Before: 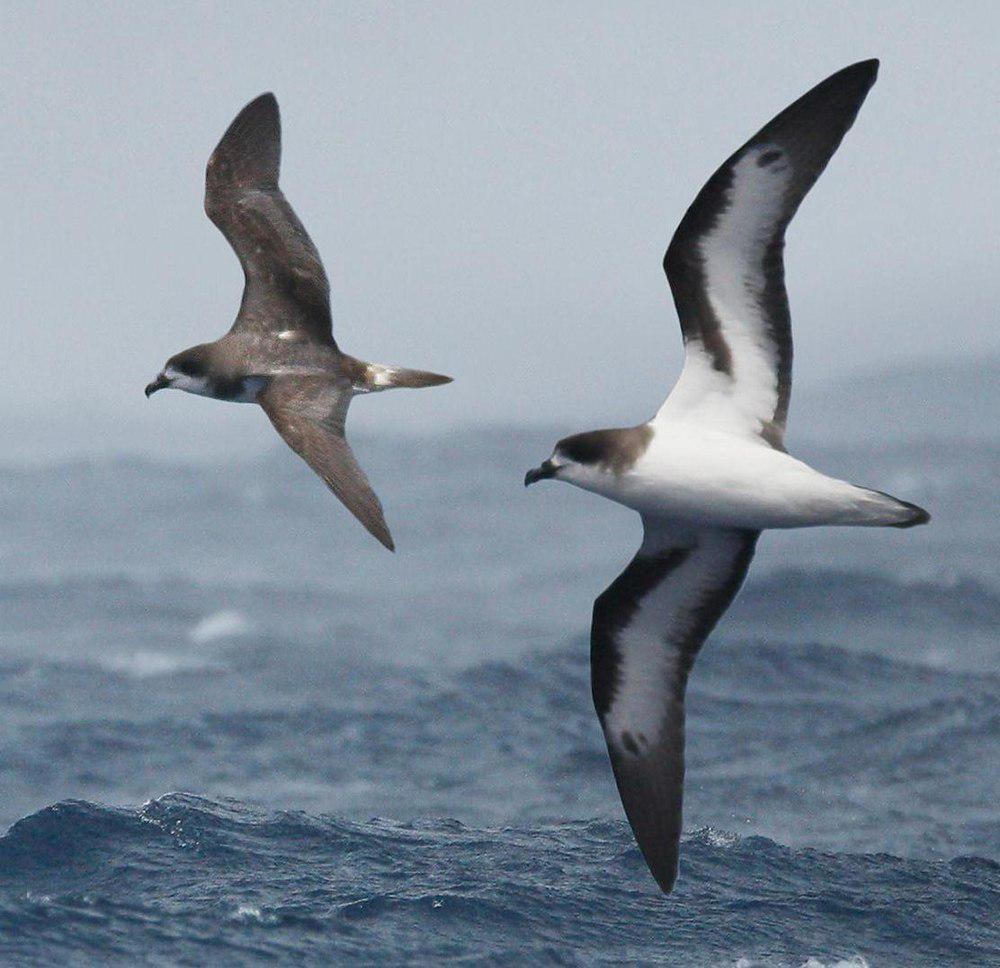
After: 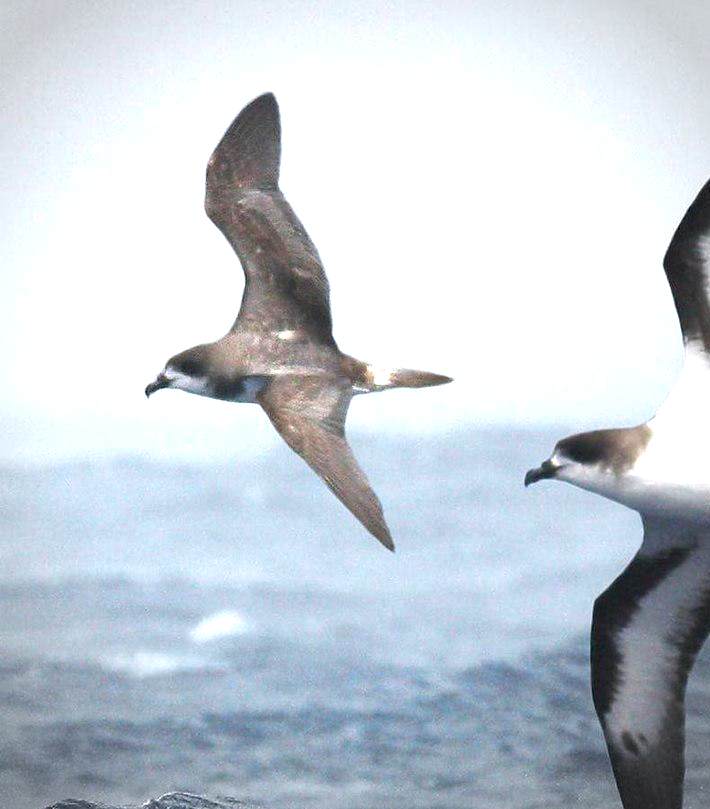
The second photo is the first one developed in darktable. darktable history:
vignetting: fall-off start 71.54%
crop: right 28.996%, bottom 16.34%
exposure: black level correction 0, exposure 1.199 EV, compensate highlight preservation false
